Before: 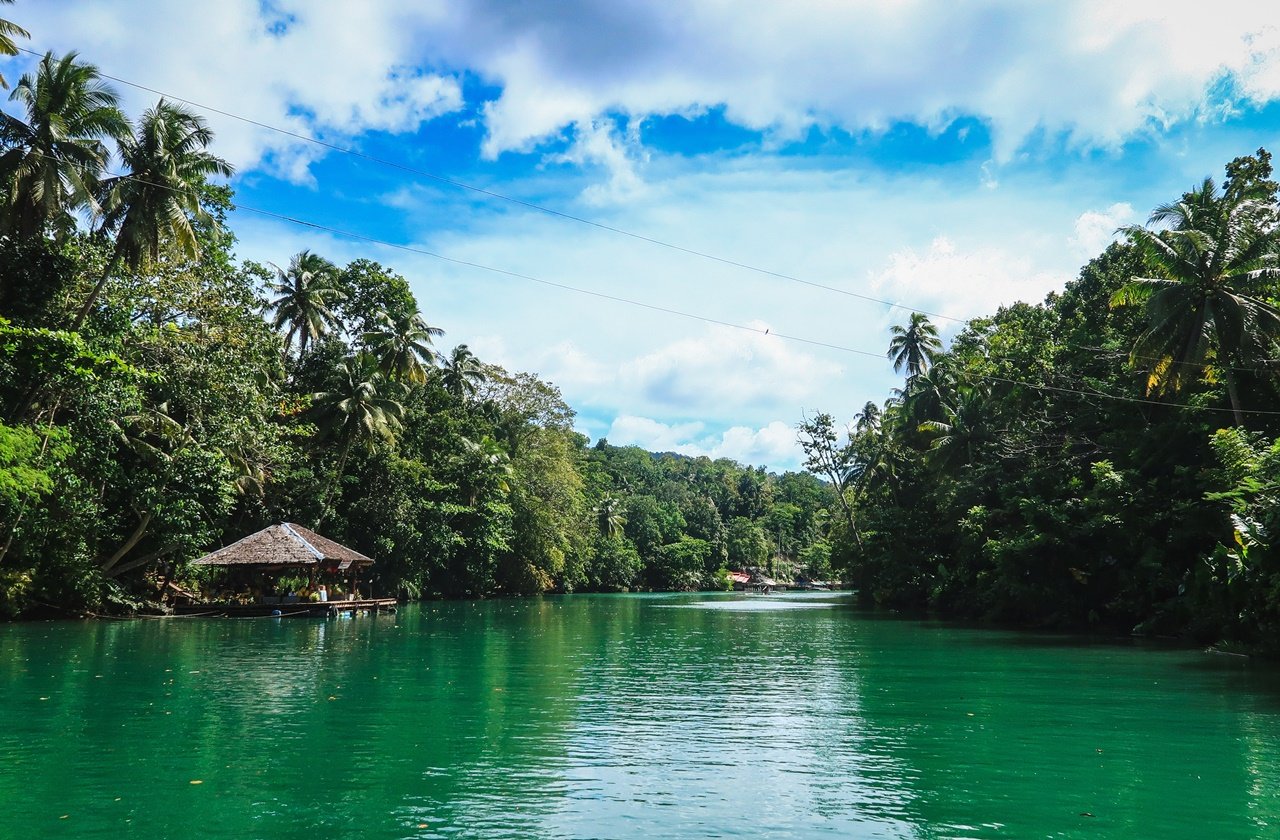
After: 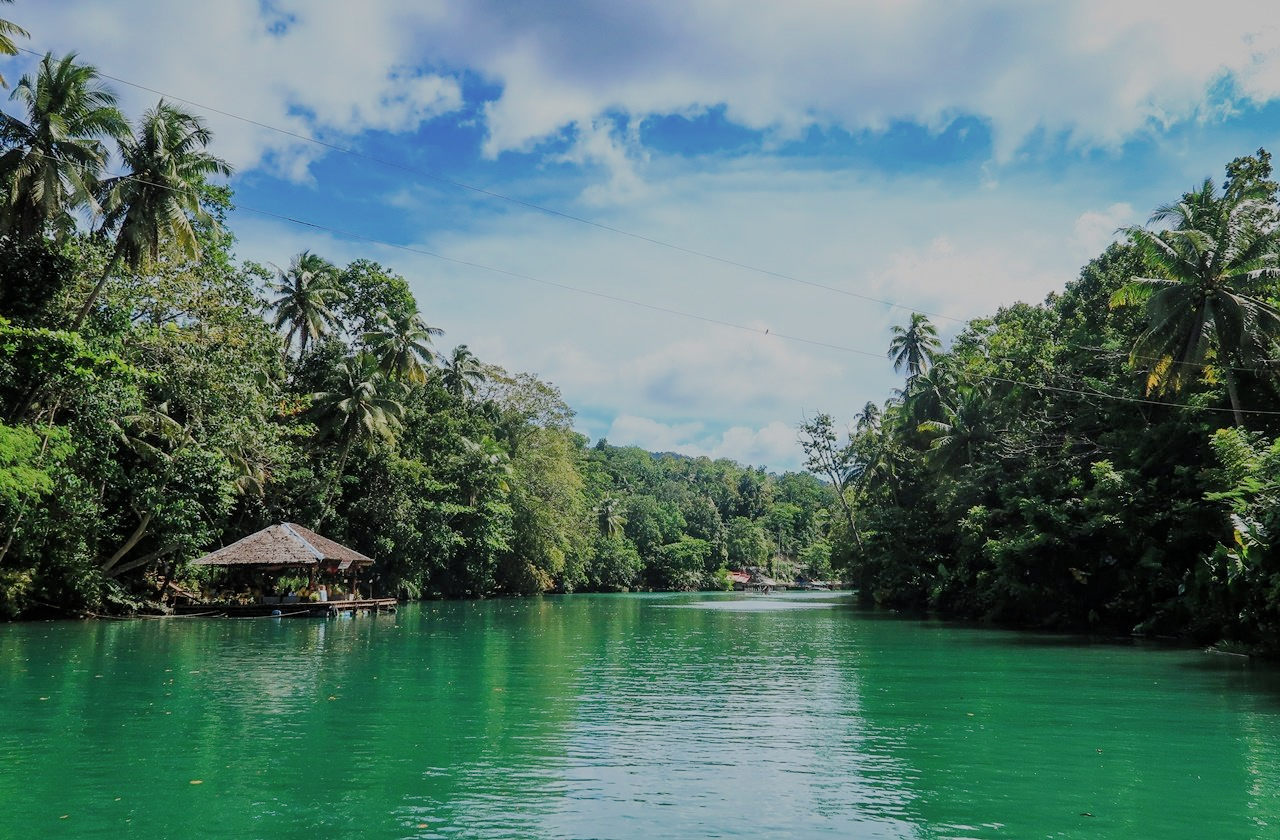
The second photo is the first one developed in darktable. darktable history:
filmic rgb: black relative exposure -7.03 EV, white relative exposure 6.06 EV, target black luminance 0%, hardness 2.74, latitude 62.03%, contrast 0.695, highlights saturation mix 10.85%, shadows ↔ highlights balance -0.112%
contrast brightness saturation: contrast 0.073
exposure: exposure 0.339 EV, compensate highlight preservation false
